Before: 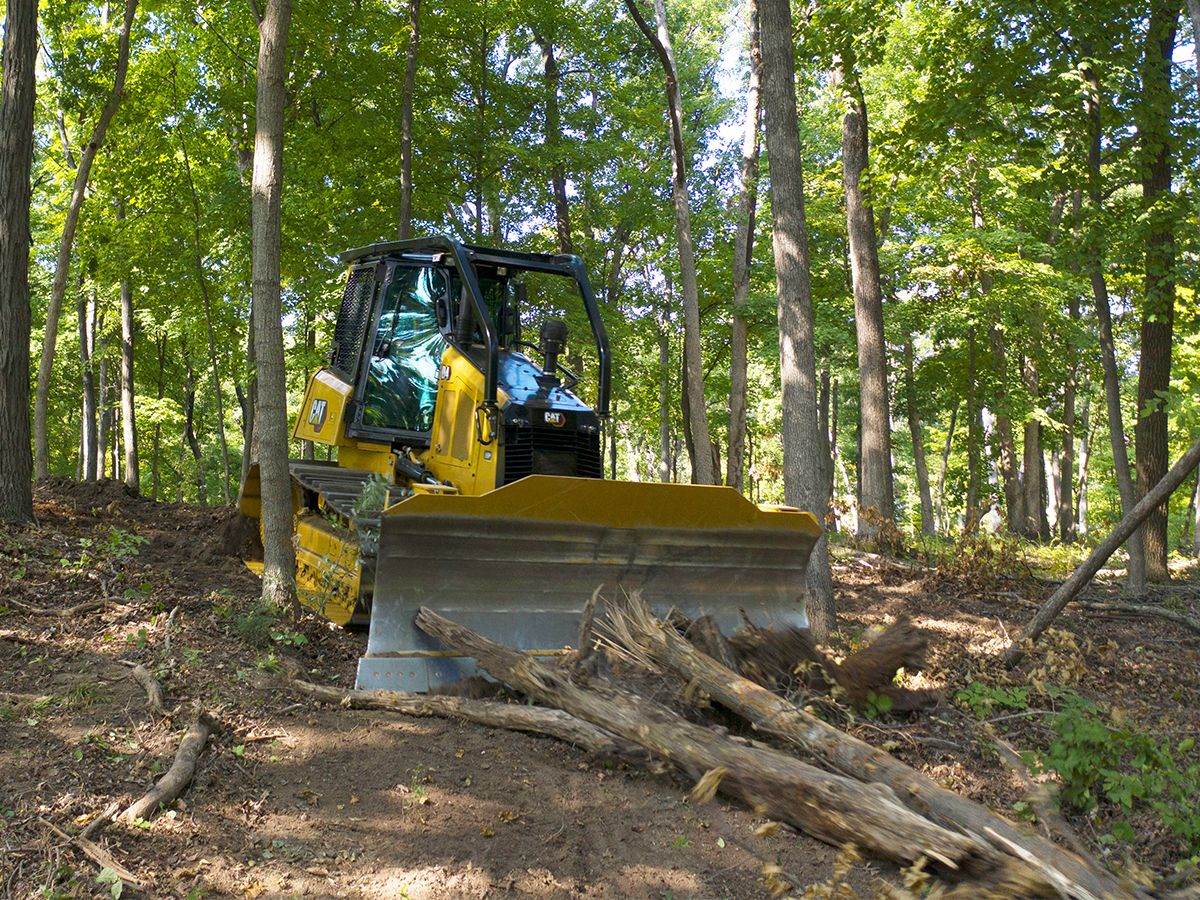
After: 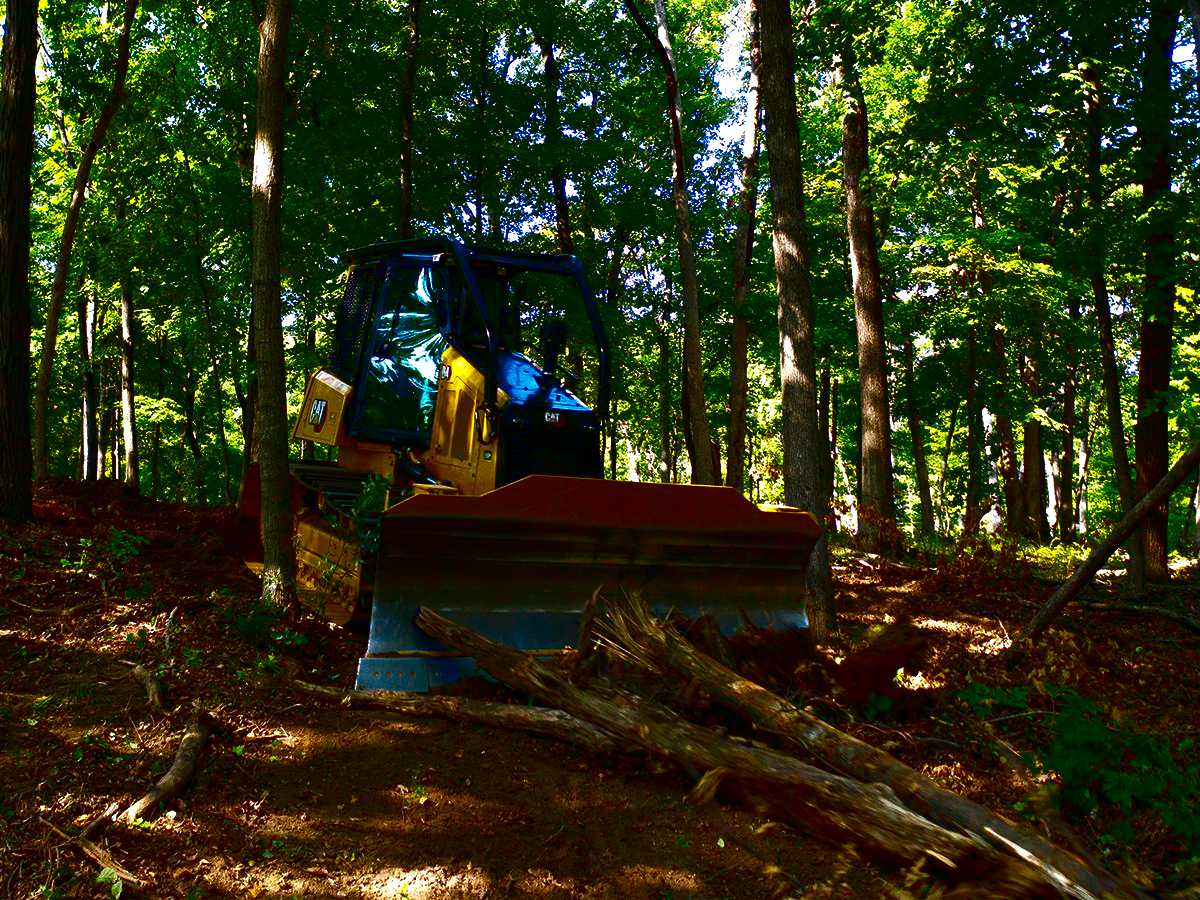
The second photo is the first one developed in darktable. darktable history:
exposure: black level correction 0.002, exposure 0.295 EV, compensate exposure bias true, compensate highlight preservation false
contrast brightness saturation: brightness -0.985, saturation 0.994
